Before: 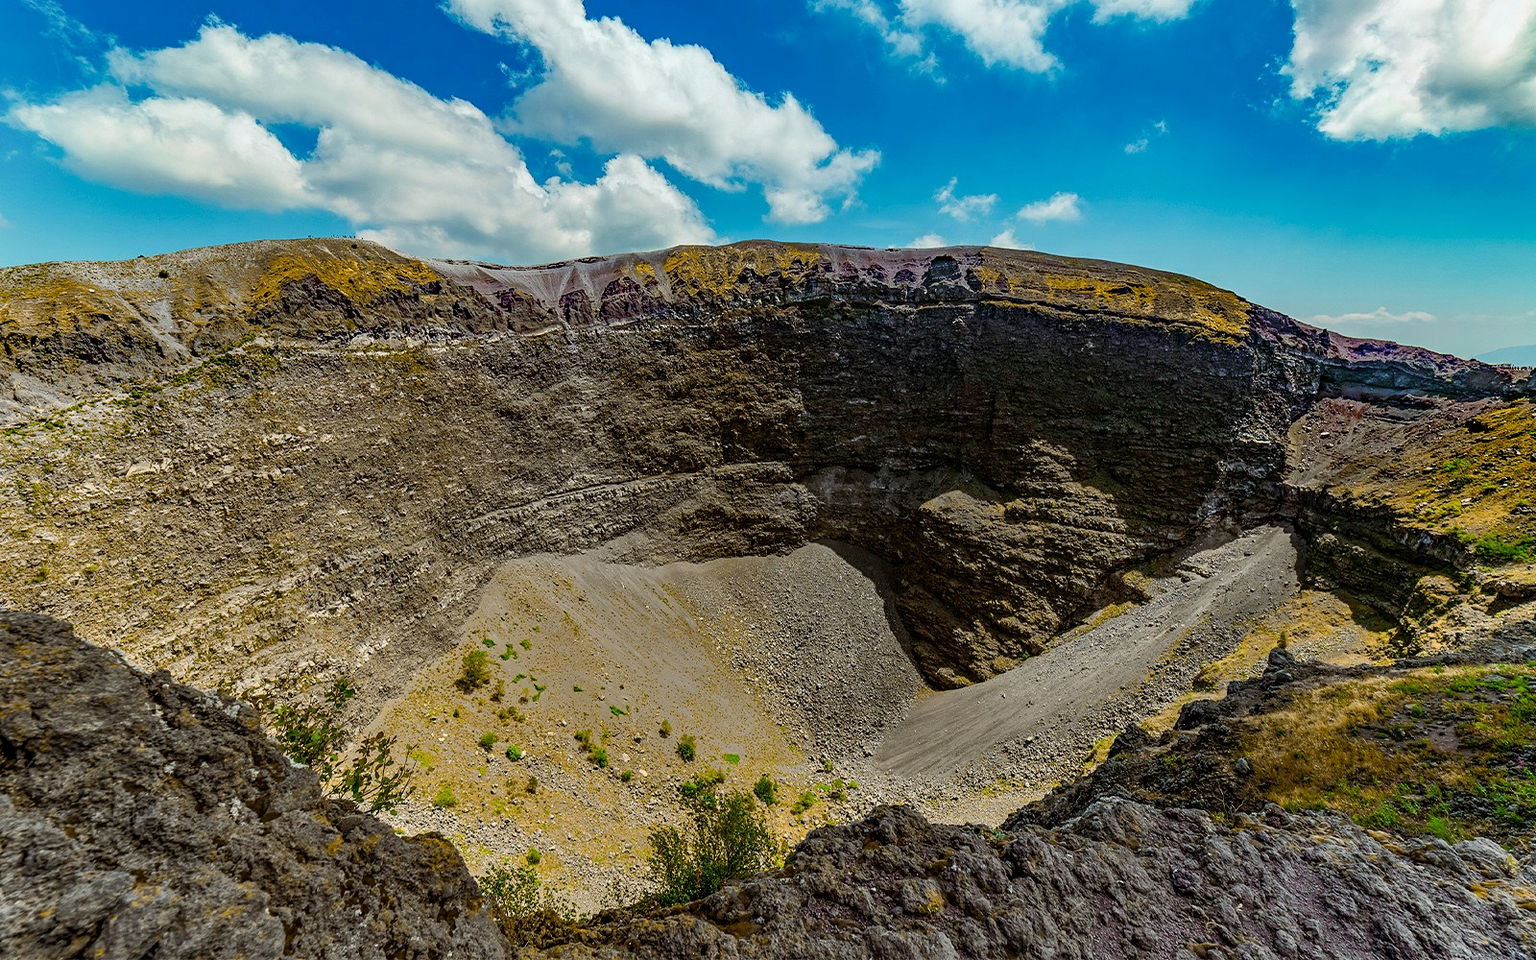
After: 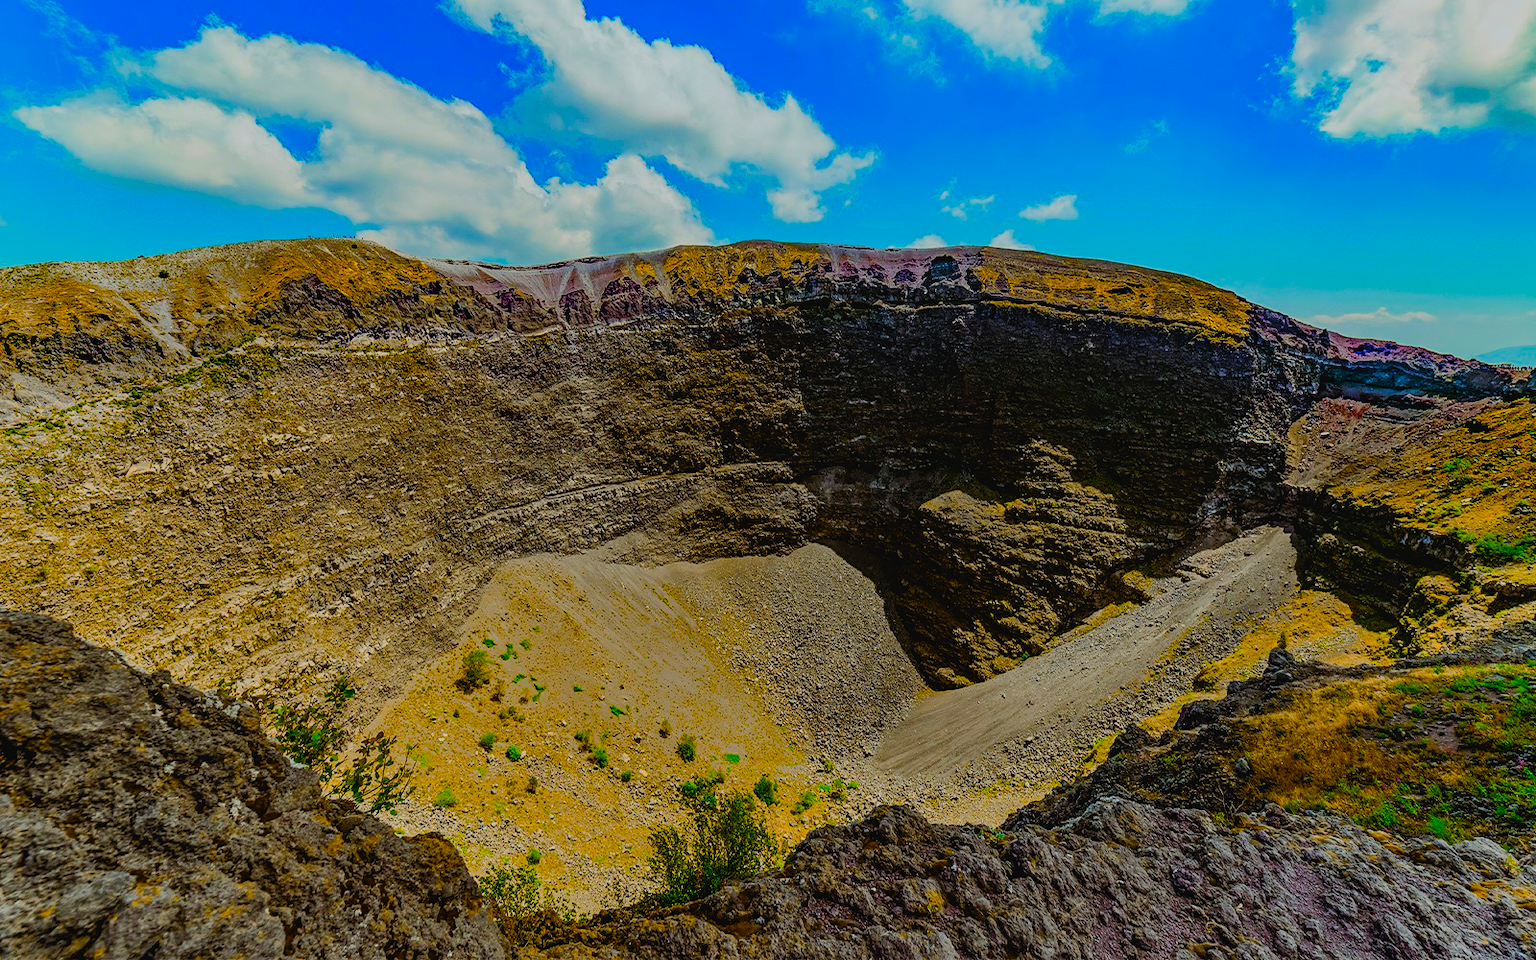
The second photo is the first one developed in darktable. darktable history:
filmic rgb: black relative exposure -7.65 EV, white relative exposure 4.56 EV, hardness 3.61
contrast brightness saturation: contrast -0.065, brightness -0.034, saturation -0.112
color correction: highlights b* 0.064, saturation 2.14
